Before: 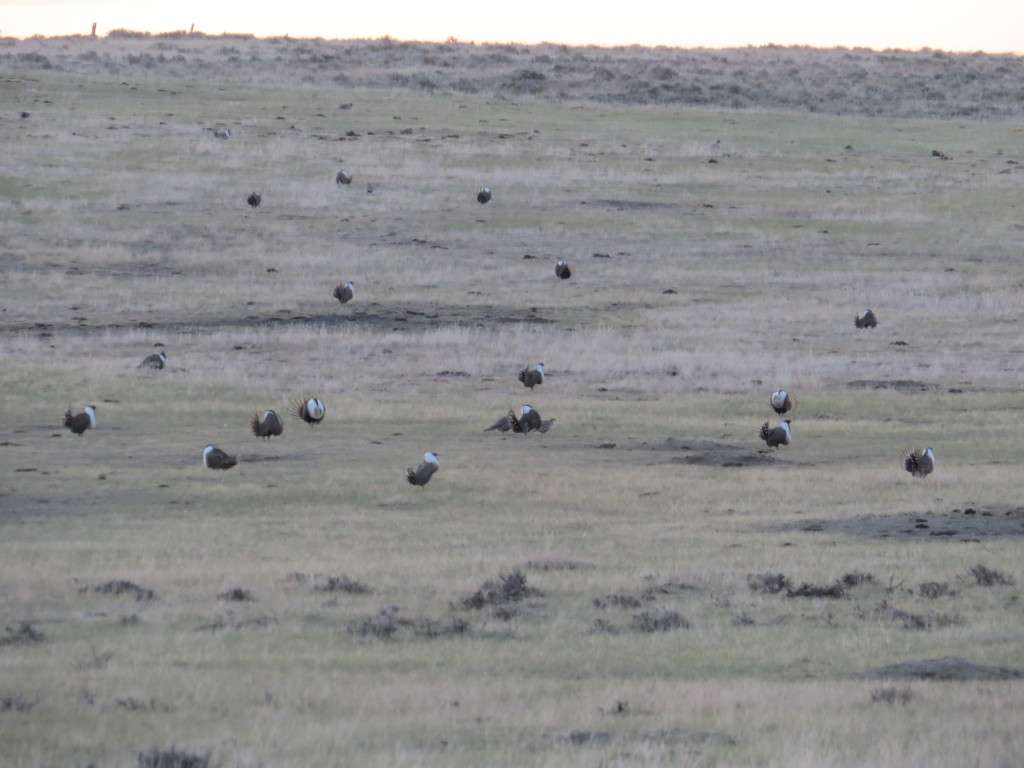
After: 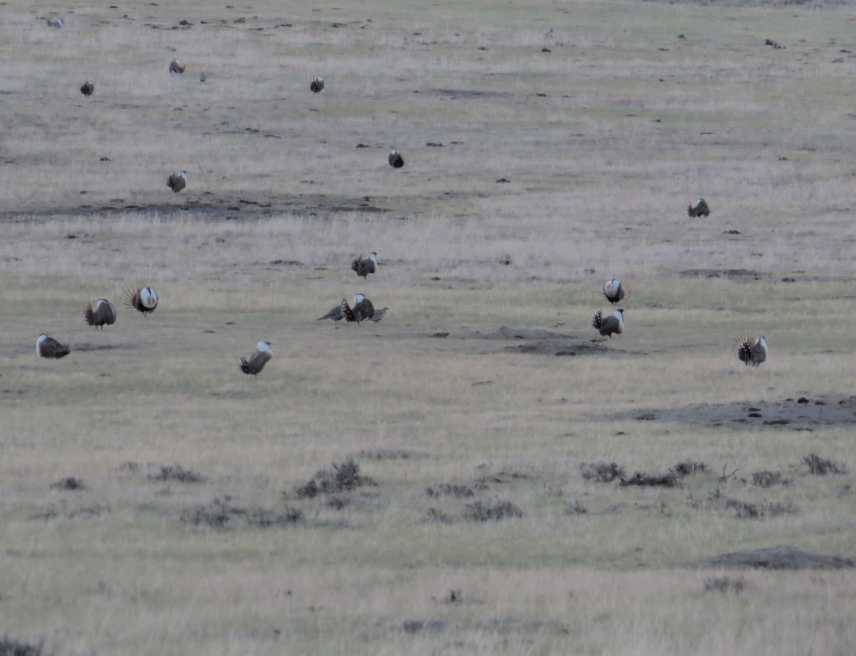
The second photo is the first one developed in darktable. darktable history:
crop: left 16.401%, top 14.566%
filmic rgb: black relative exposure -7.65 EV, white relative exposure 4.56 EV, hardness 3.61
